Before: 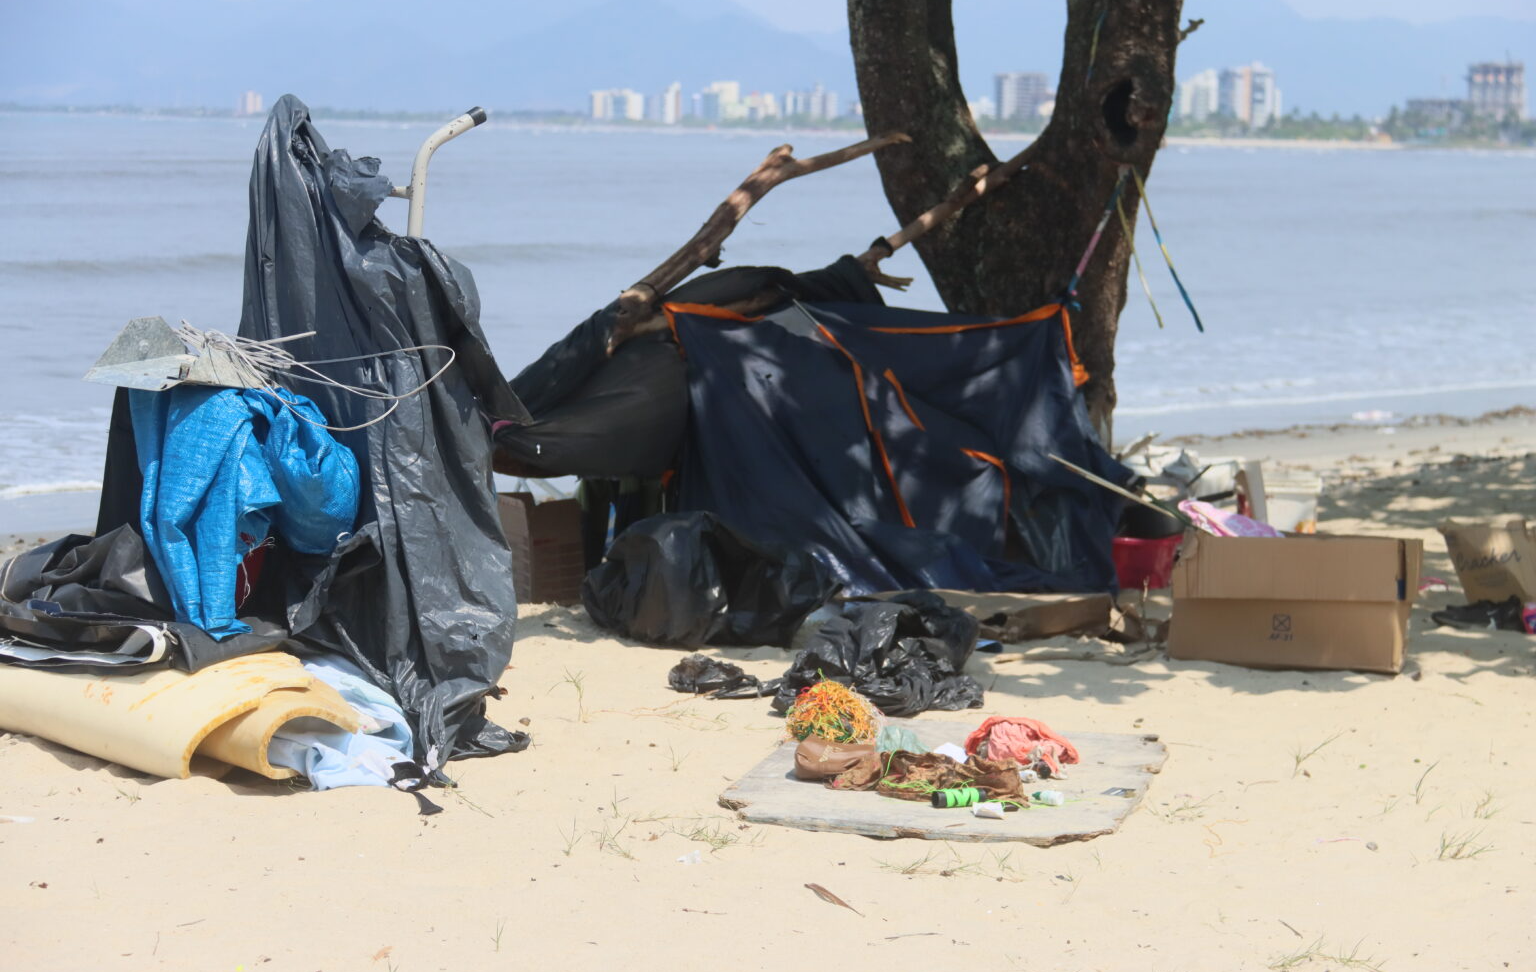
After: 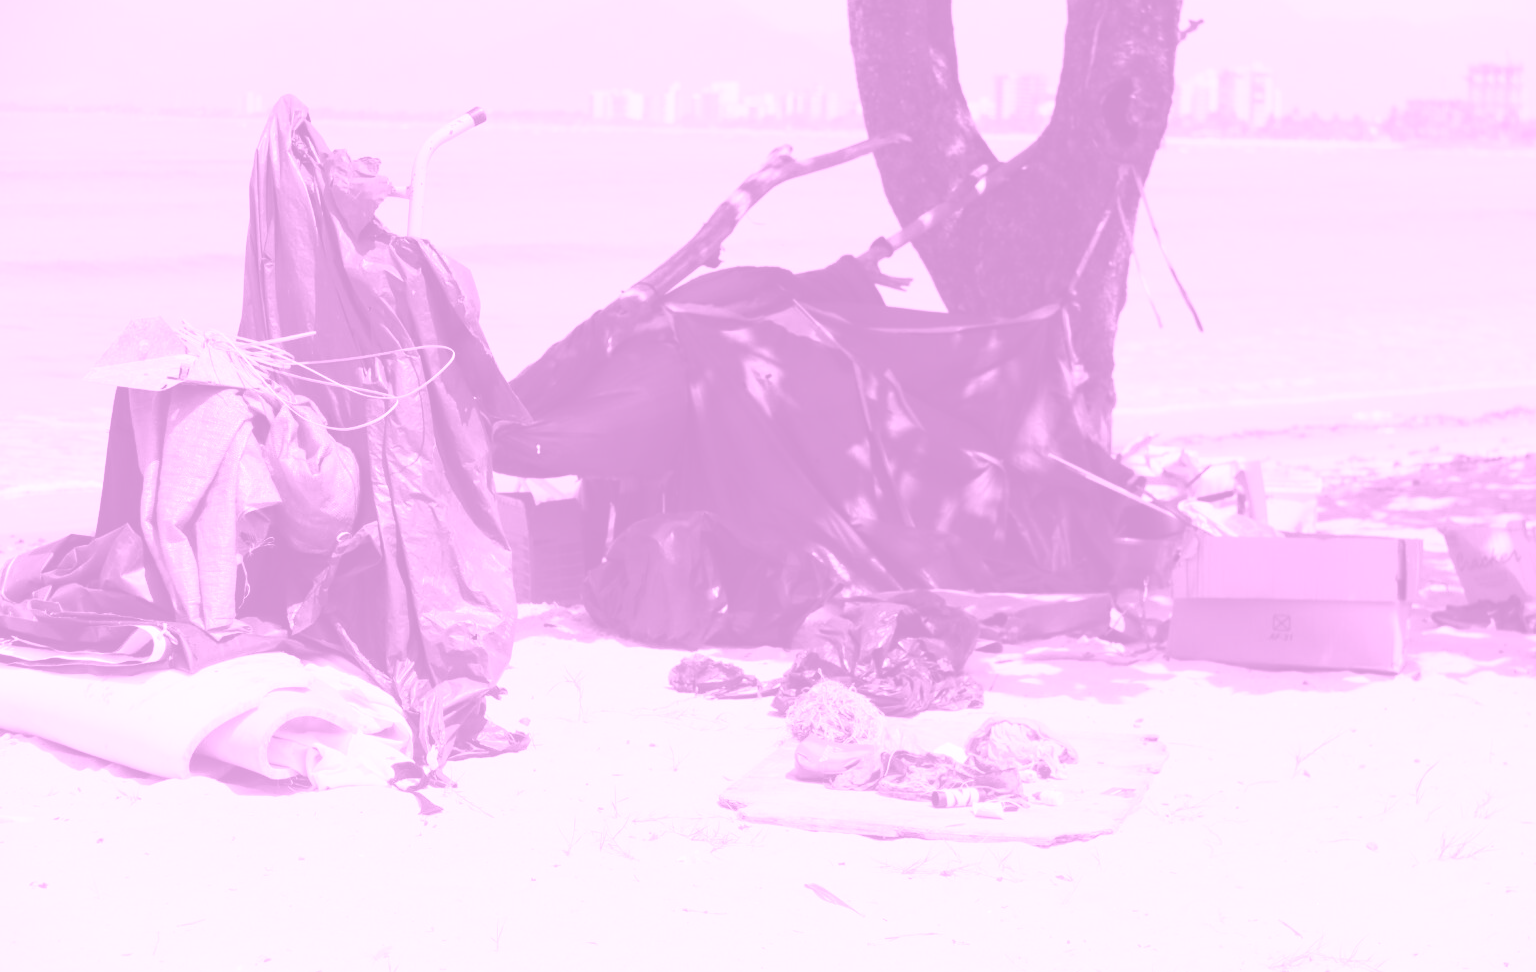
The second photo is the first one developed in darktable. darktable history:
tone equalizer: -8 EV -1.08 EV, -7 EV -1.01 EV, -6 EV -0.867 EV, -5 EV -0.578 EV, -3 EV 0.578 EV, -2 EV 0.867 EV, -1 EV 1.01 EV, +0 EV 1.08 EV, edges refinement/feathering 500, mask exposure compensation -1.57 EV, preserve details no
colorize: hue 331.2°, saturation 75%, source mix 30.28%, lightness 70.52%, version 1
